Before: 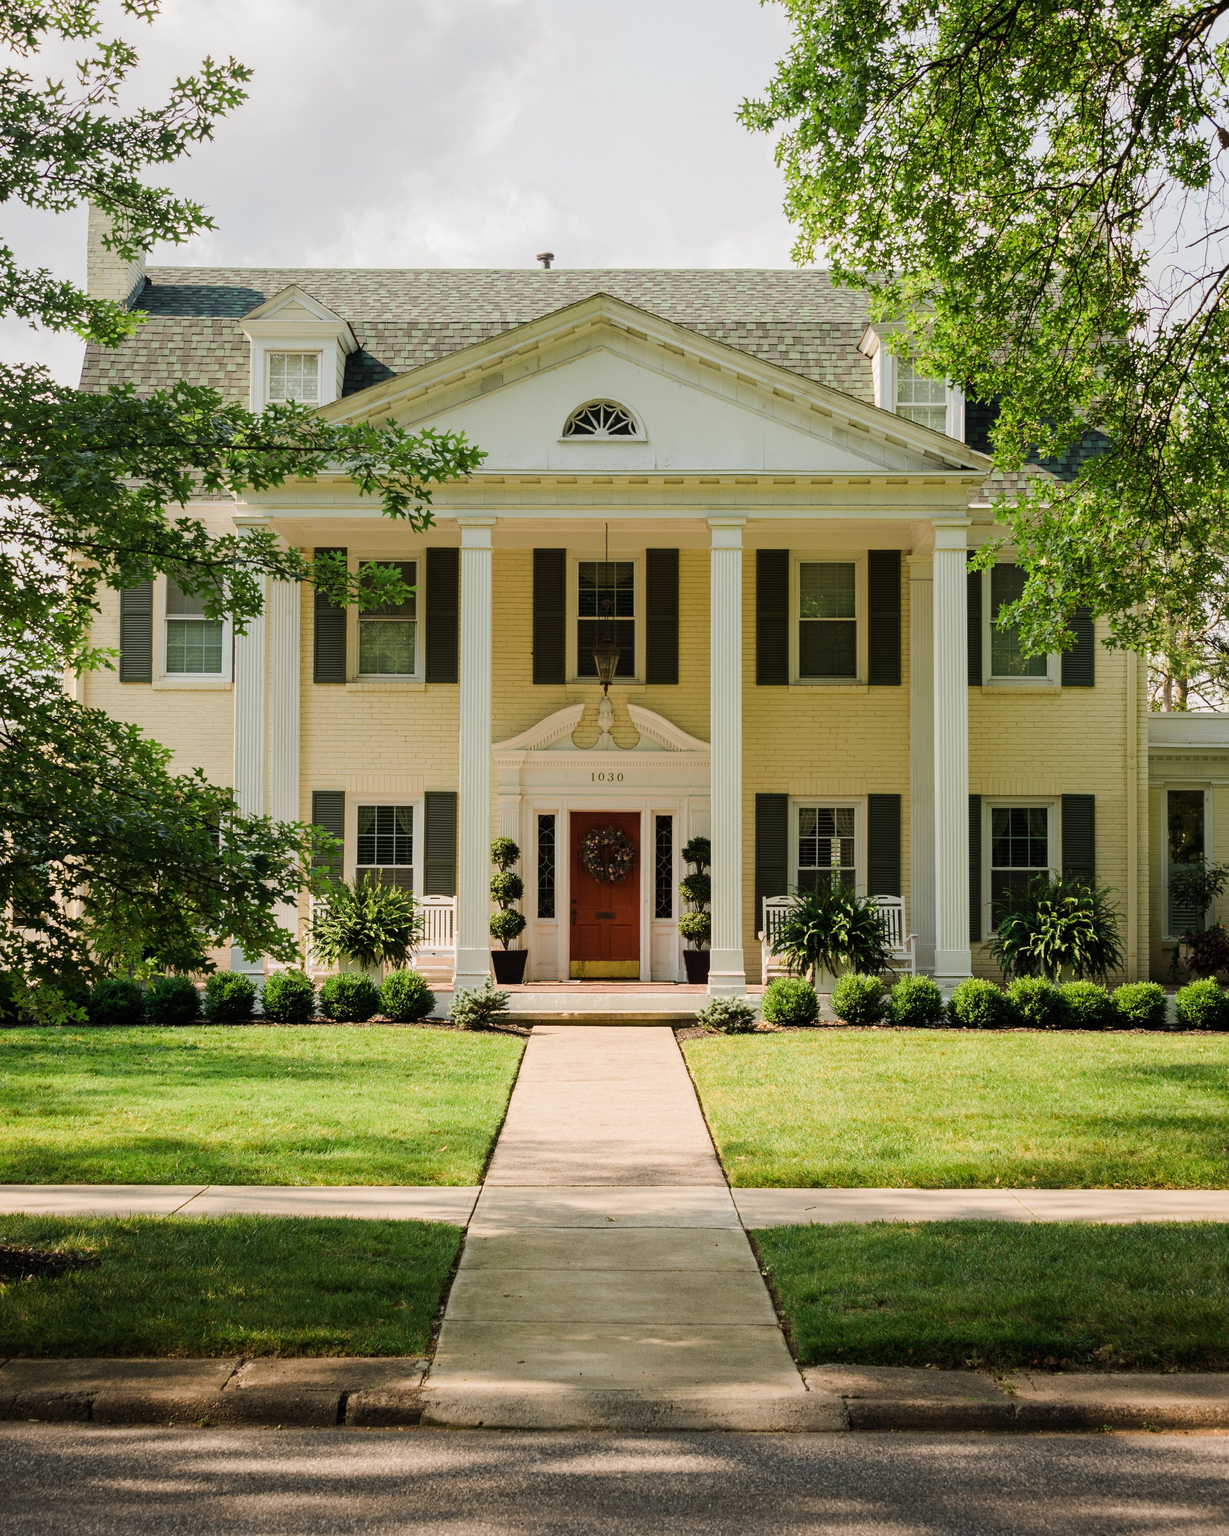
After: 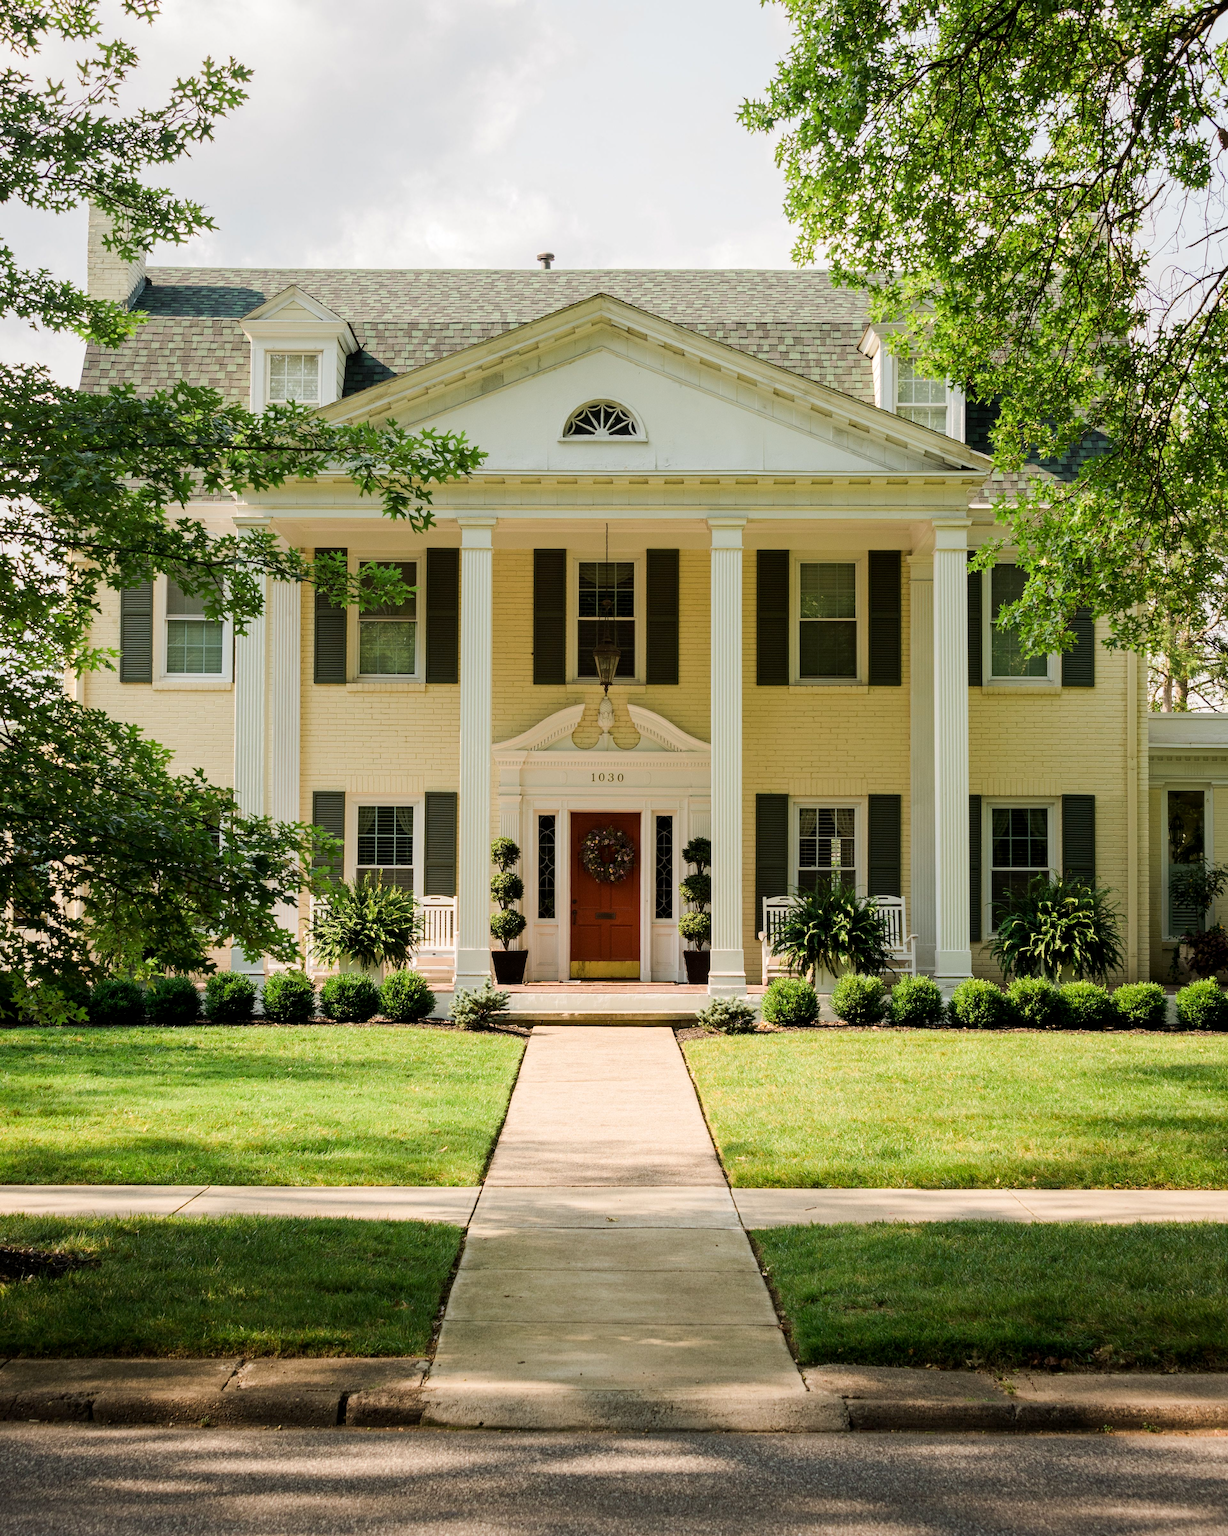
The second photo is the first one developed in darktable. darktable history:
exposure: black level correction 0.002, exposure 0.147 EV, compensate exposure bias true, compensate highlight preservation false
